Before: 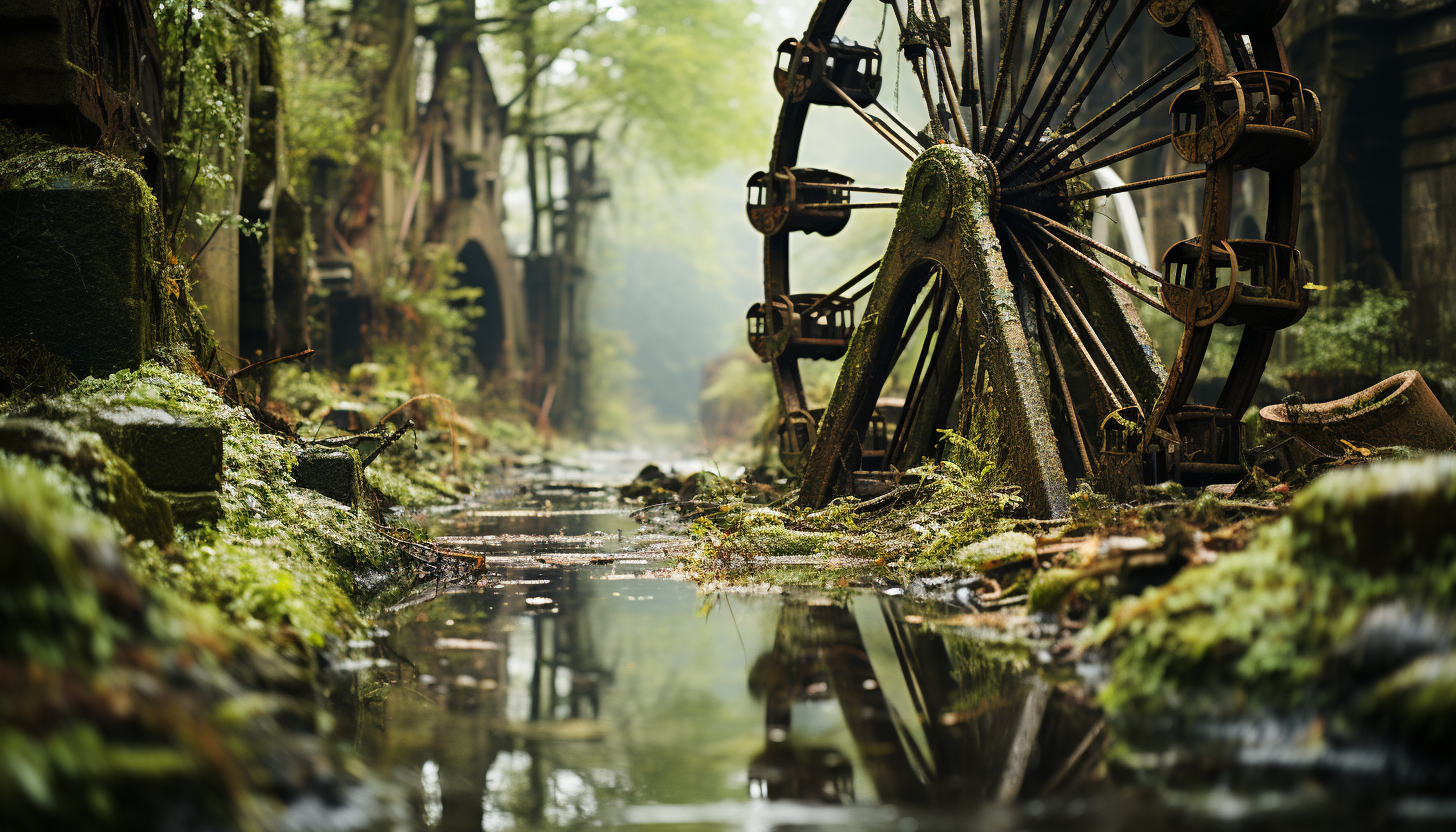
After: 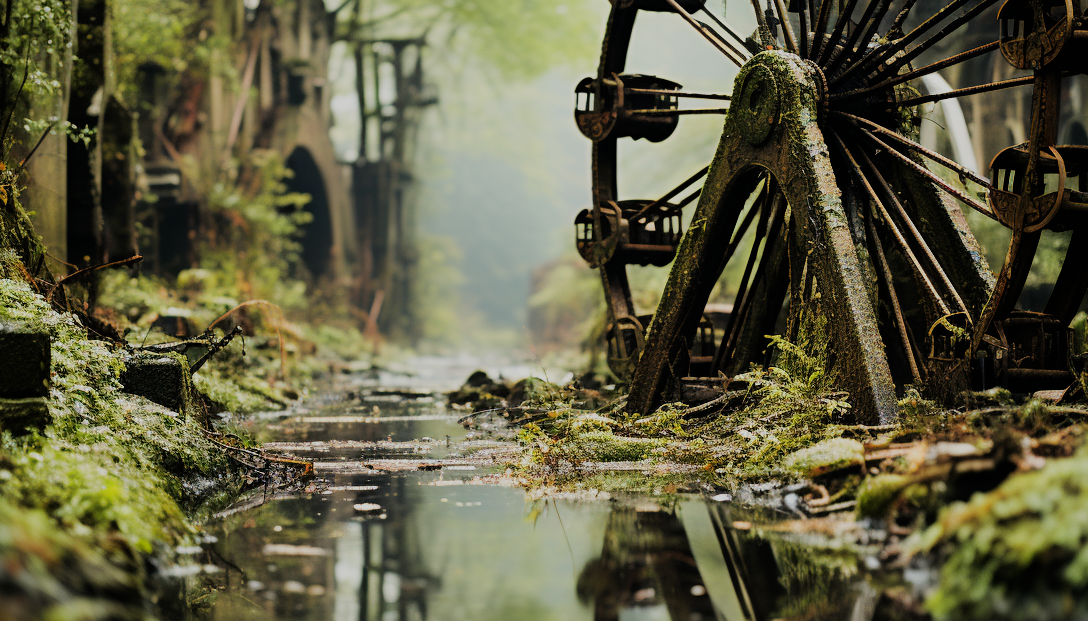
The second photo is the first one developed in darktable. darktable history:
bloom: size 13.65%, threshold 98.39%, strength 4.82%
filmic rgb: black relative exposure -7.65 EV, white relative exposure 4.56 EV, hardness 3.61
crop and rotate: left 11.831%, top 11.346%, right 13.429%, bottom 13.899%
